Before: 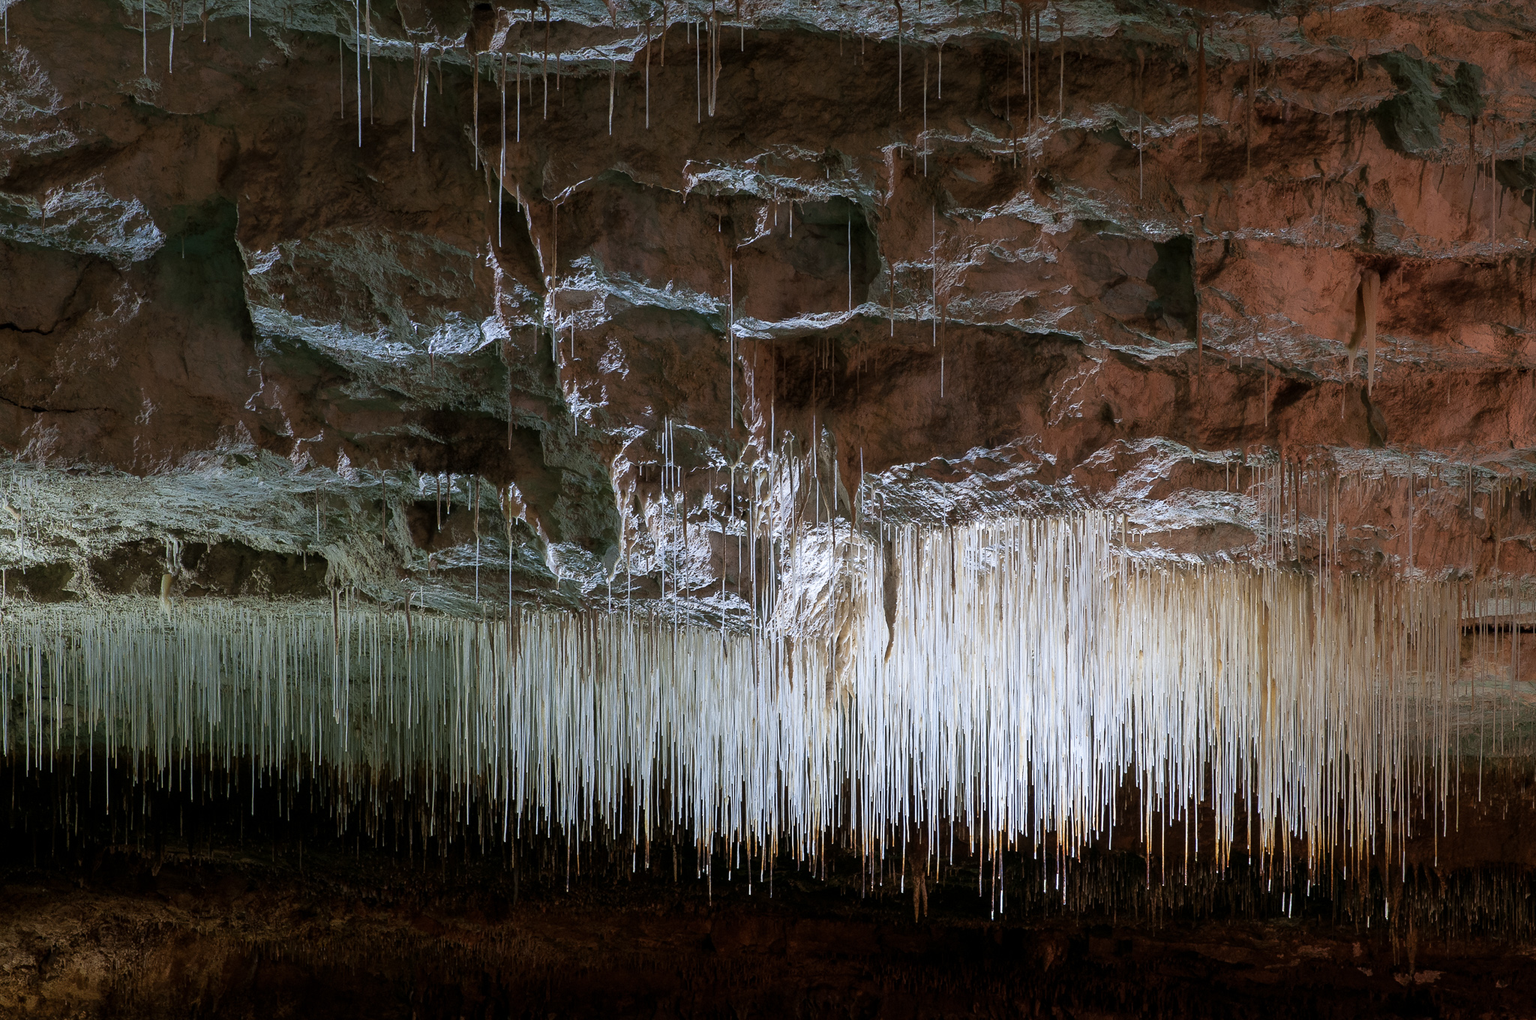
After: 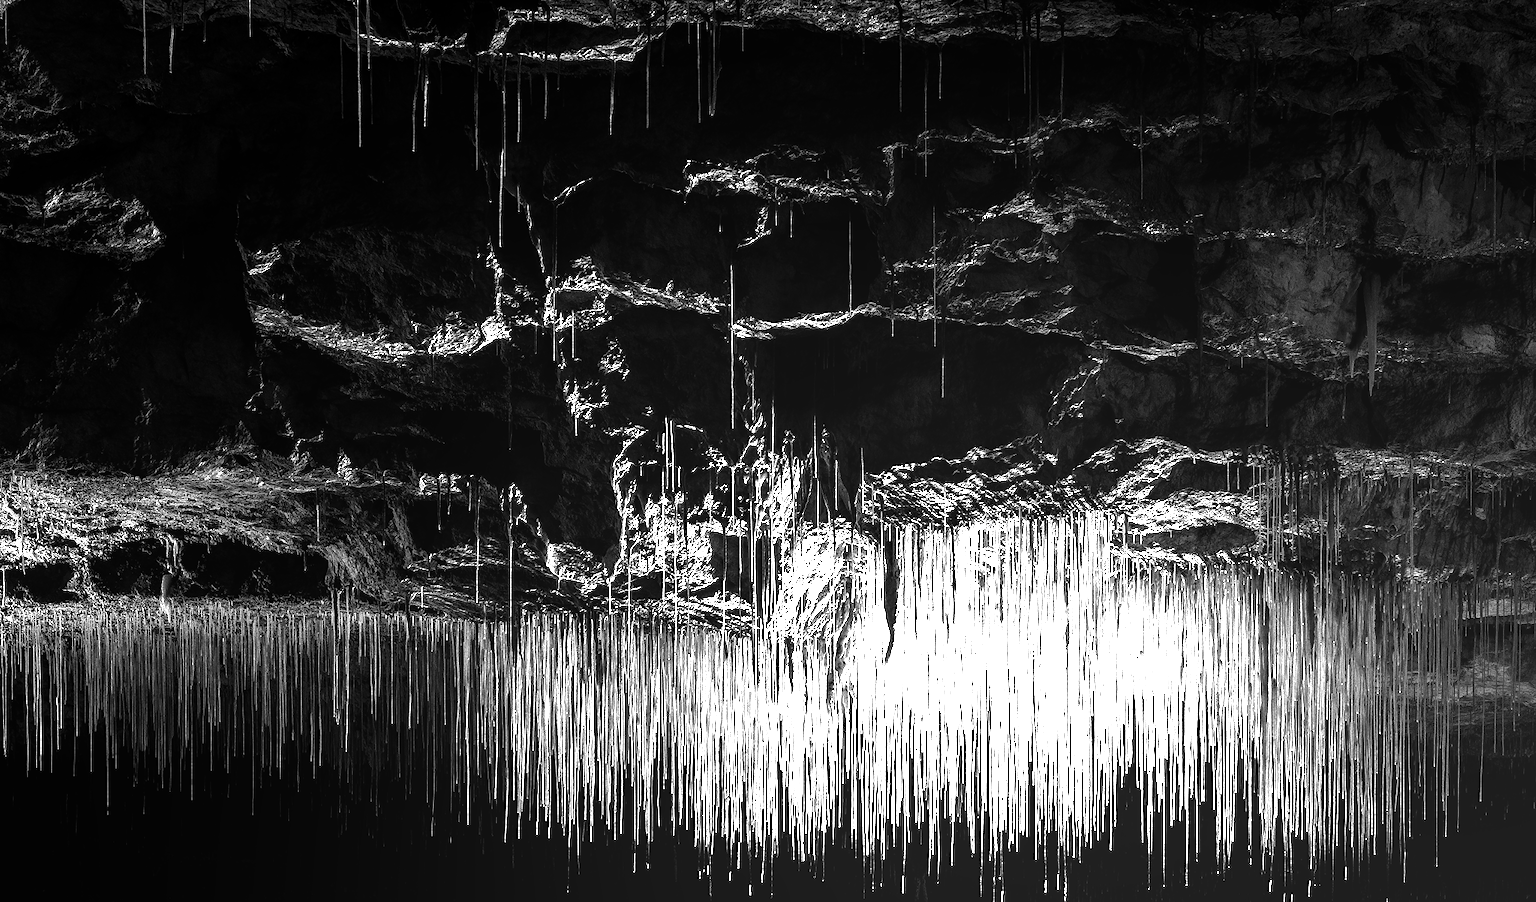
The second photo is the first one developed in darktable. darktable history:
local contrast: on, module defaults
tone equalizer: -8 EV -0.75 EV, -7 EV -0.7 EV, -6 EV -0.6 EV, -5 EV -0.4 EV, -3 EV 0.4 EV, -2 EV 0.6 EV, -1 EV 0.7 EV, +0 EV 0.75 EV, edges refinement/feathering 500, mask exposure compensation -1.57 EV, preserve details no
exposure: black level correction 0, exposure 0.7 EV, compensate exposure bias true, compensate highlight preservation false
crop and rotate: top 0%, bottom 11.49%
contrast brightness saturation: contrast 0.02, brightness -1, saturation -1
